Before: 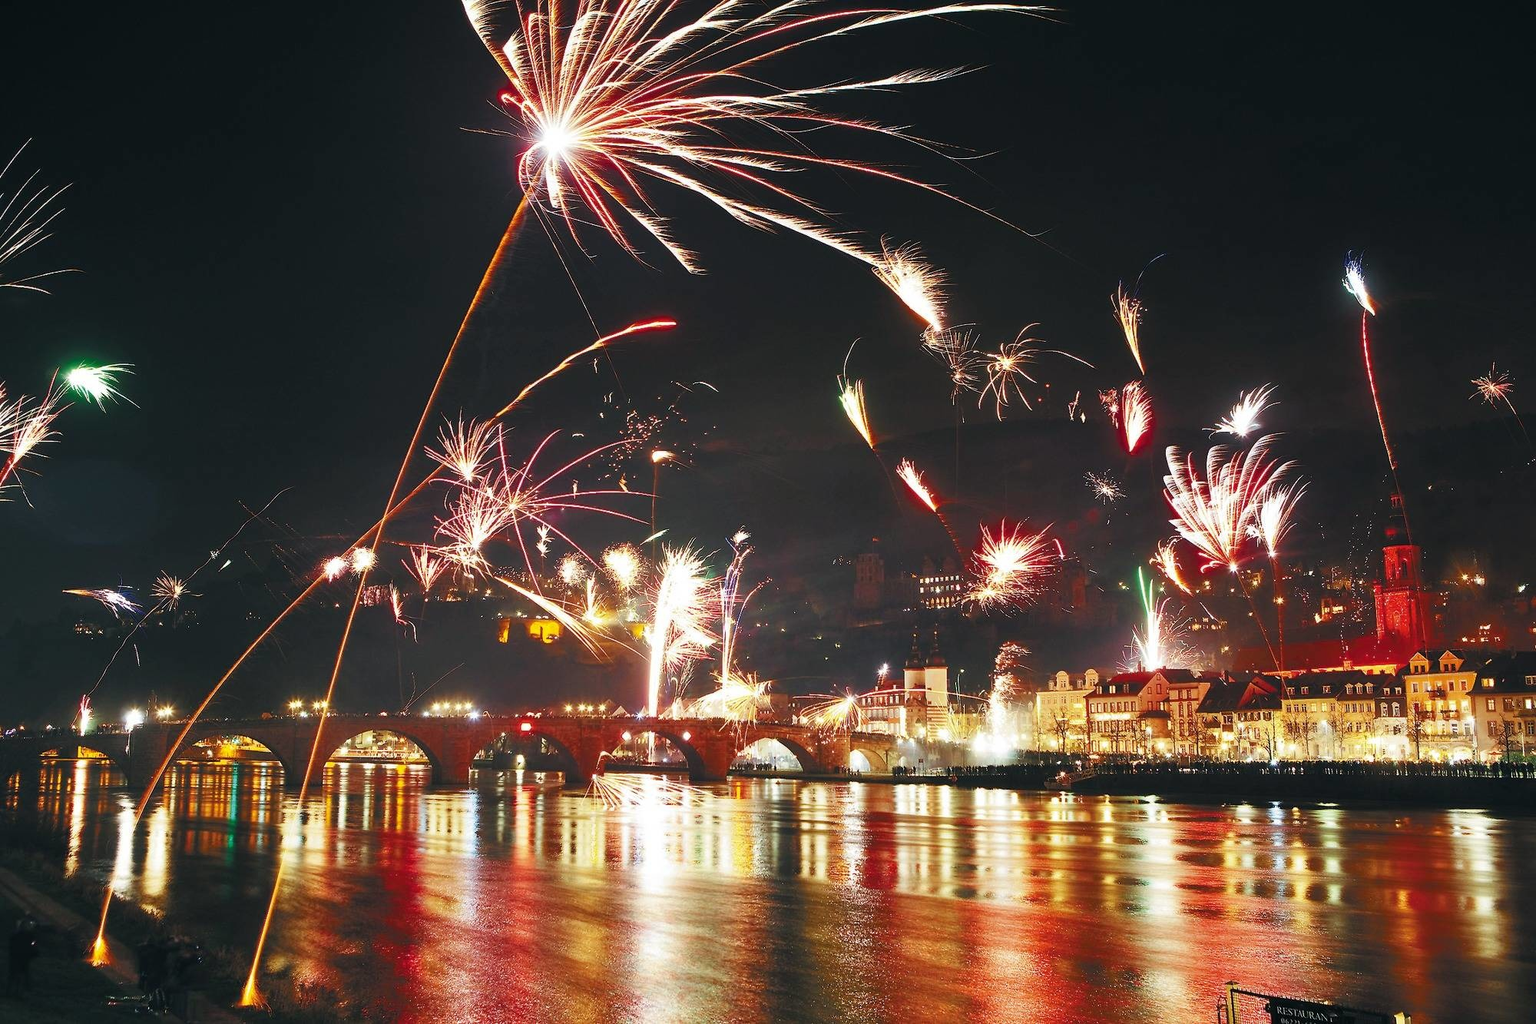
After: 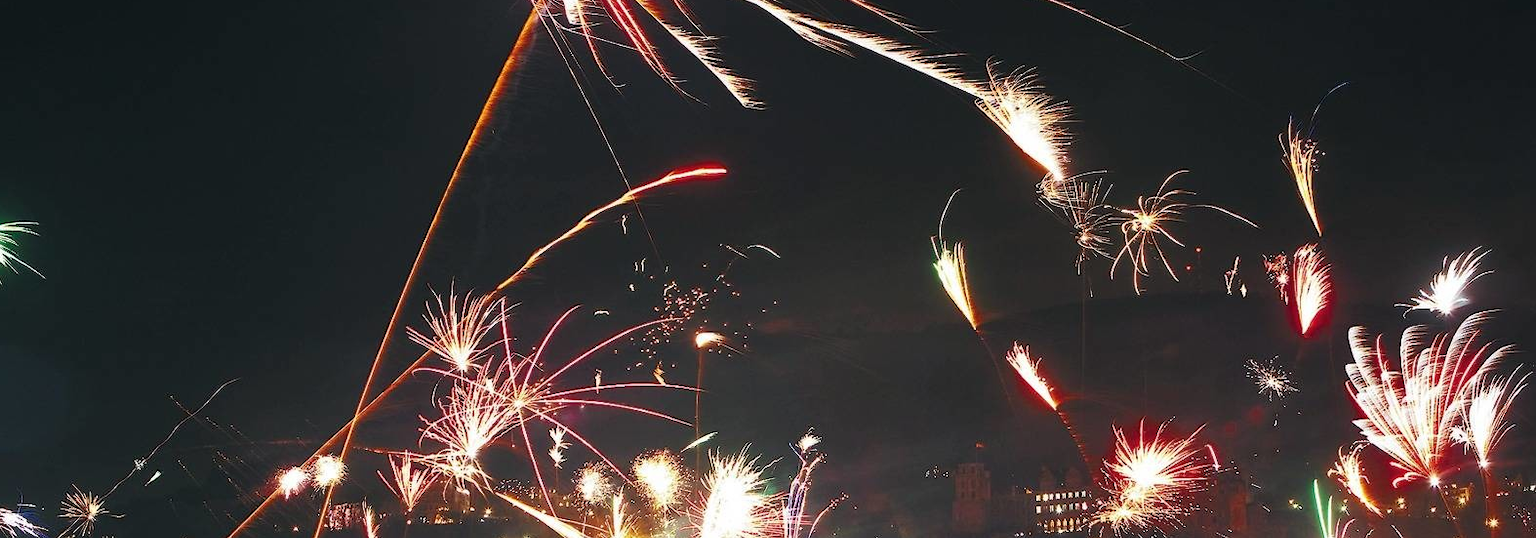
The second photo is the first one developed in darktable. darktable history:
crop: left 6.847%, top 18.505%, right 14.429%, bottom 40.07%
